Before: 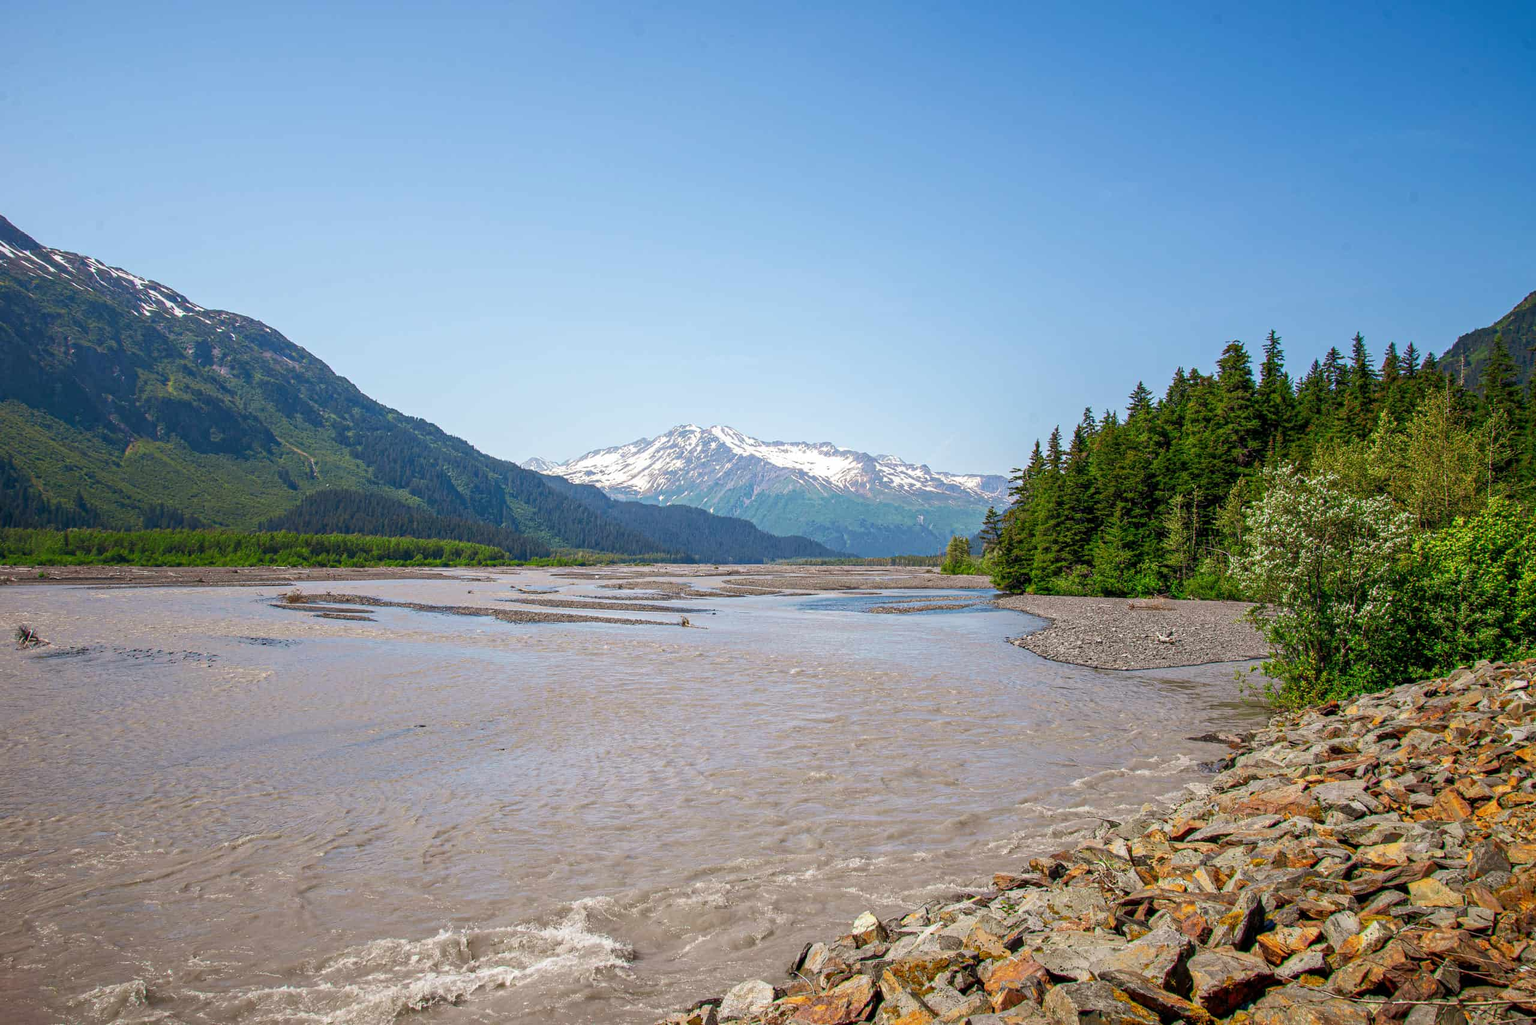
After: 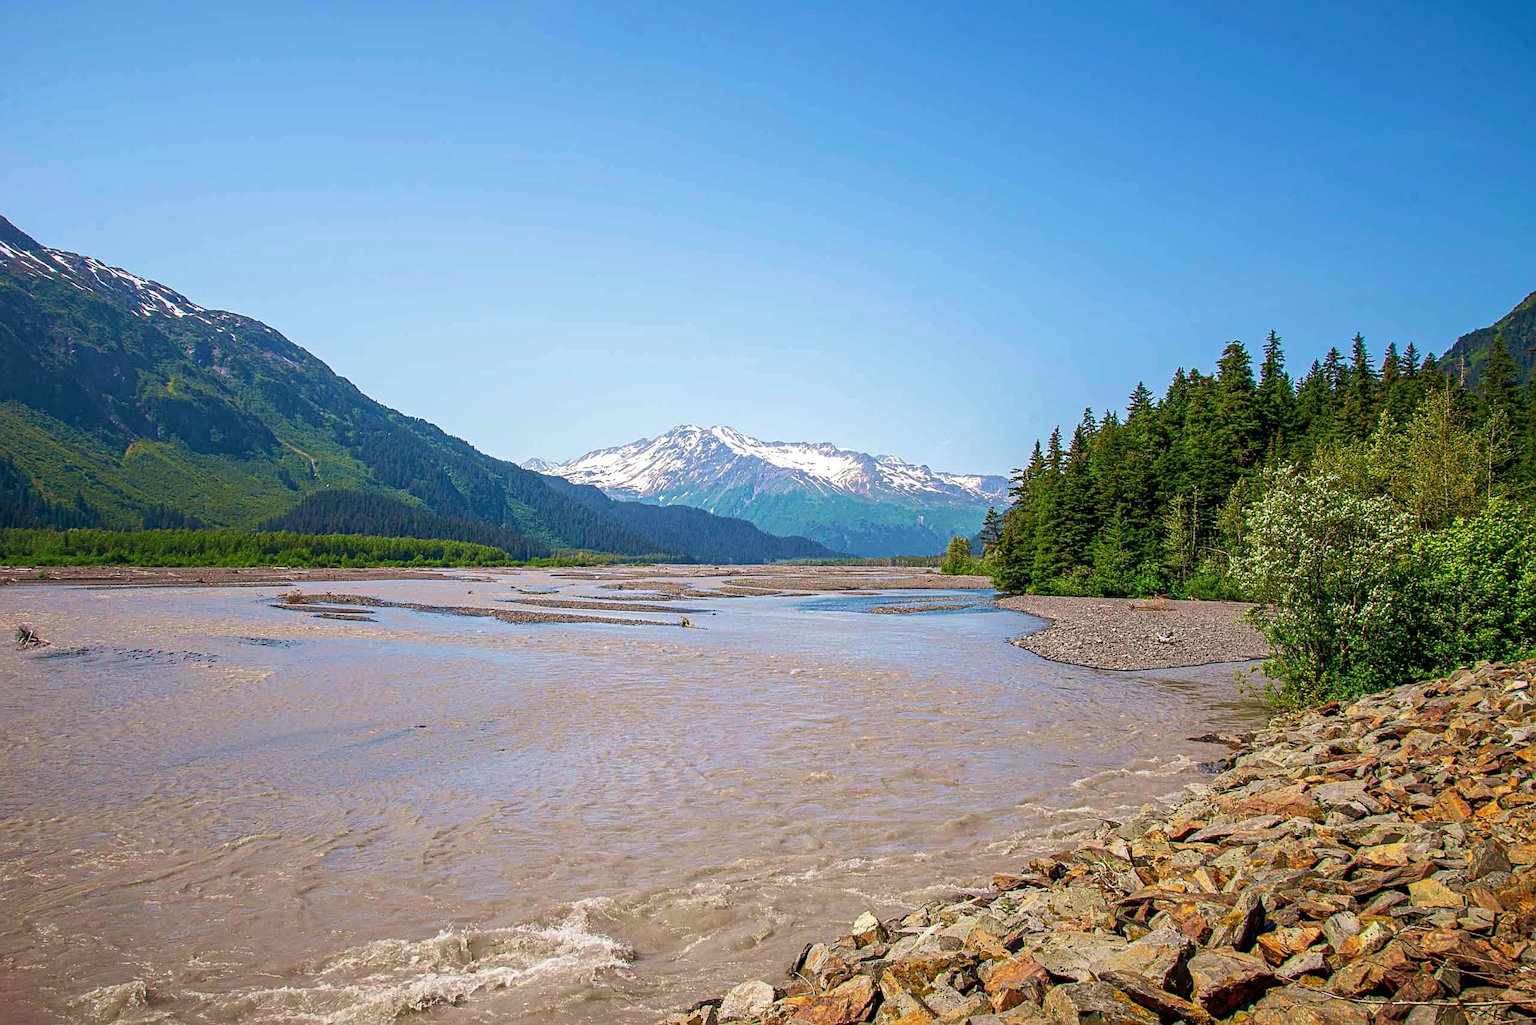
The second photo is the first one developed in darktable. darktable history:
sharpen: on, module defaults
velvia: strength 45%
